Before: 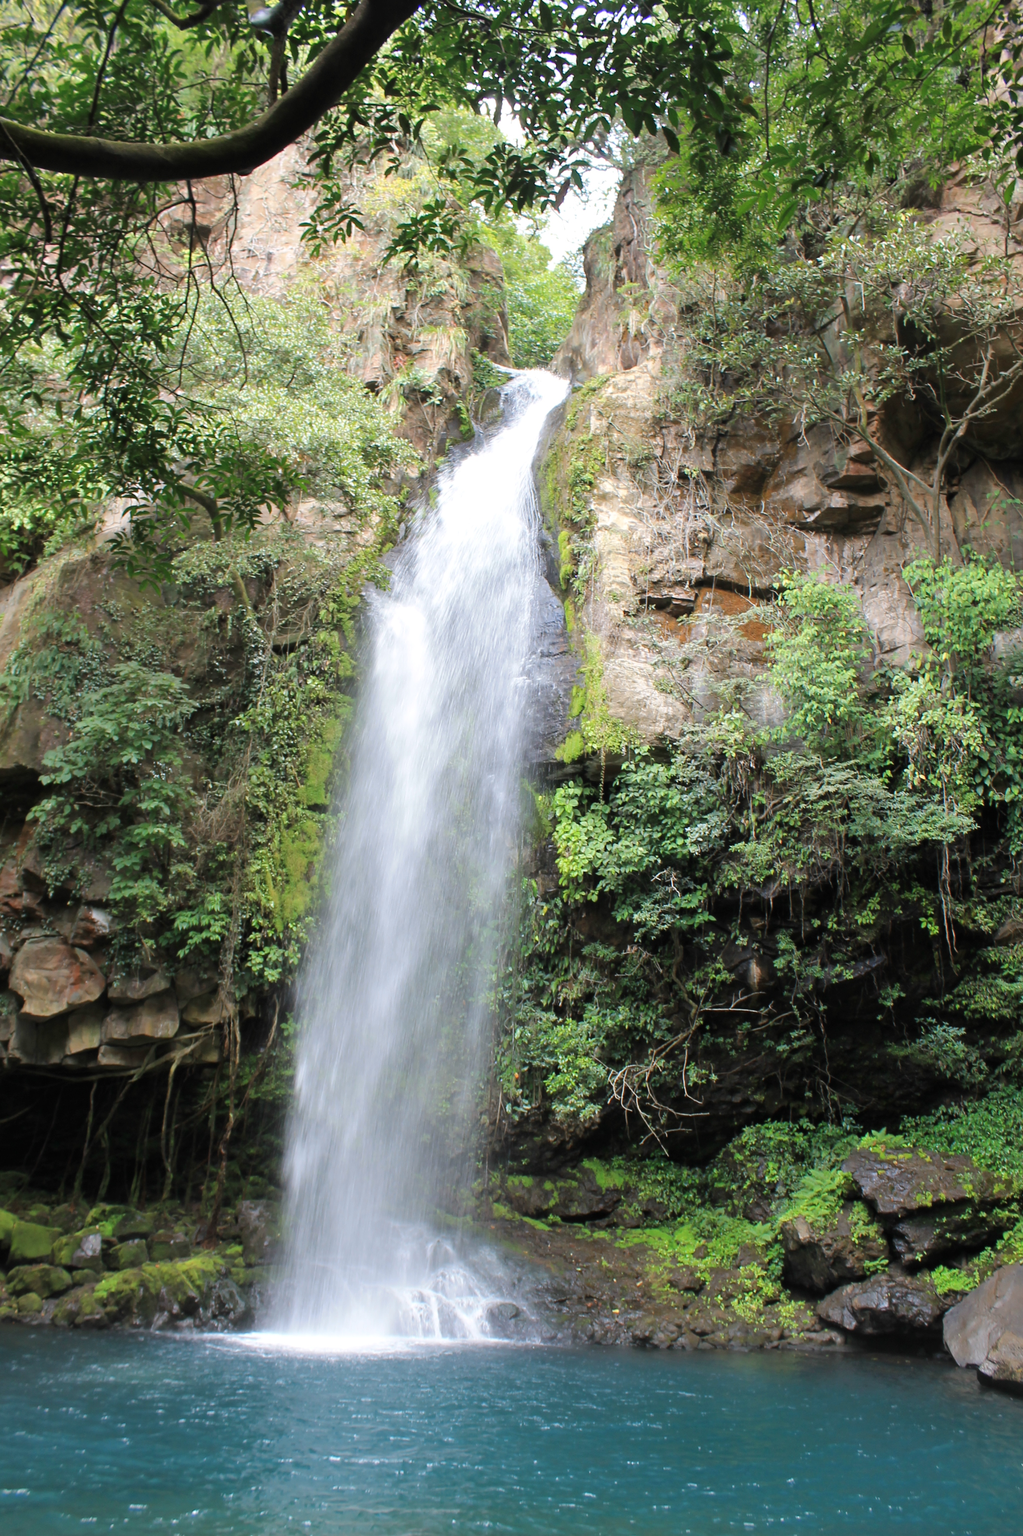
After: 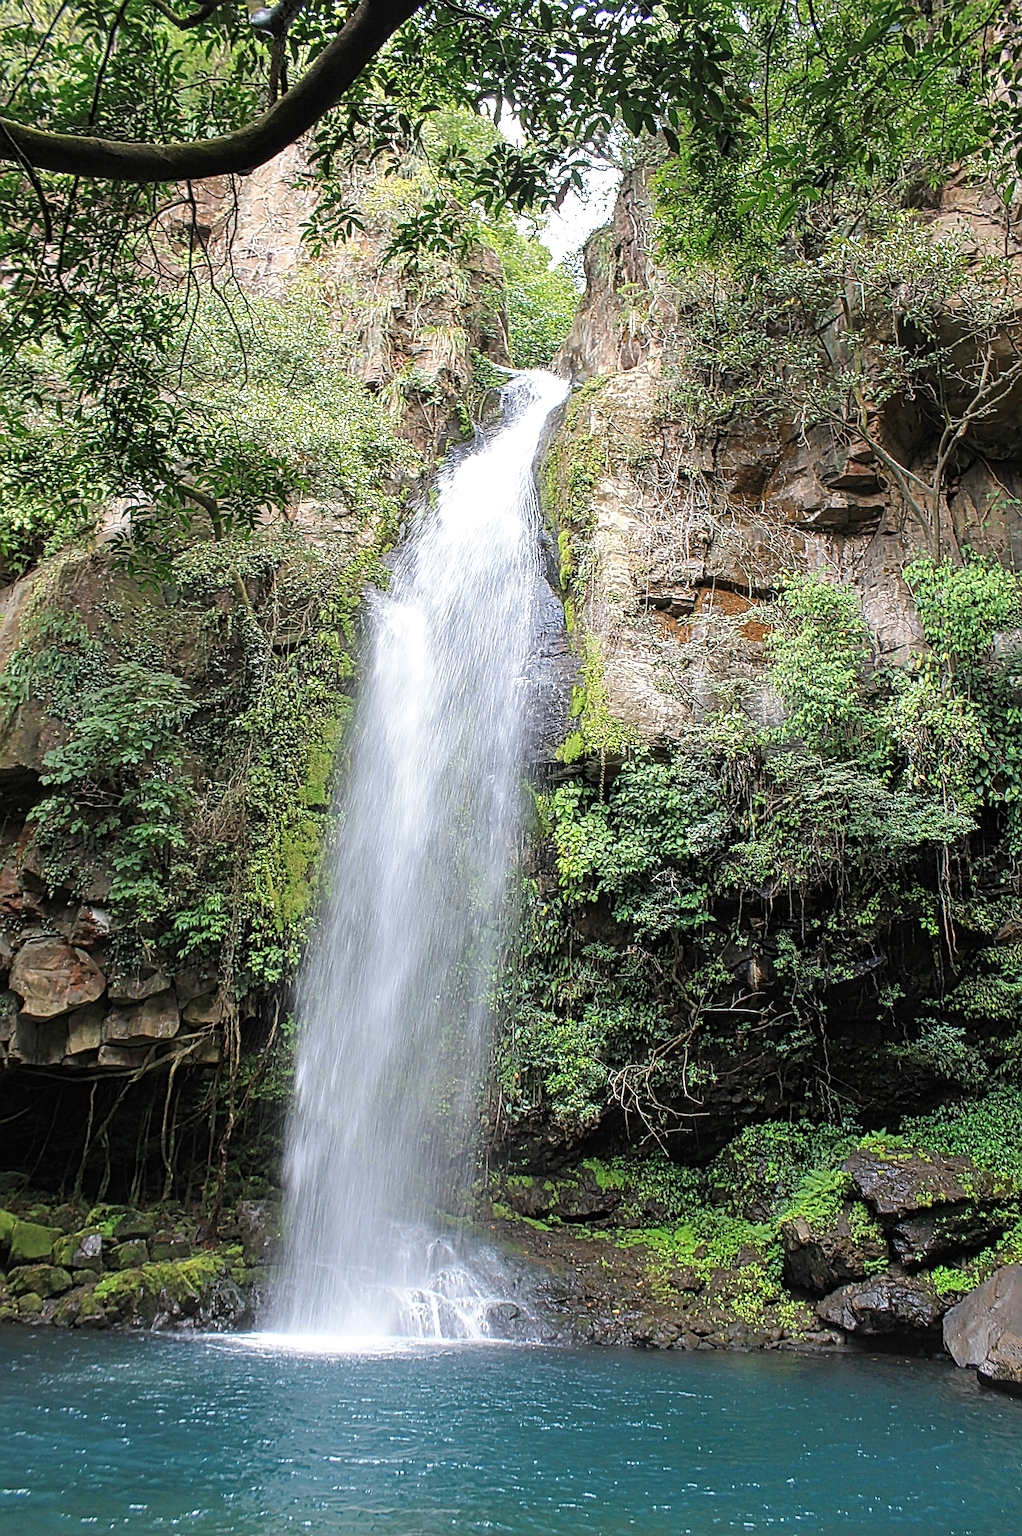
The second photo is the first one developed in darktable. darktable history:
local contrast: mode bilateral grid, contrast 20, coarseness 3, detail 298%, midtone range 0.2
sharpen: on, module defaults
